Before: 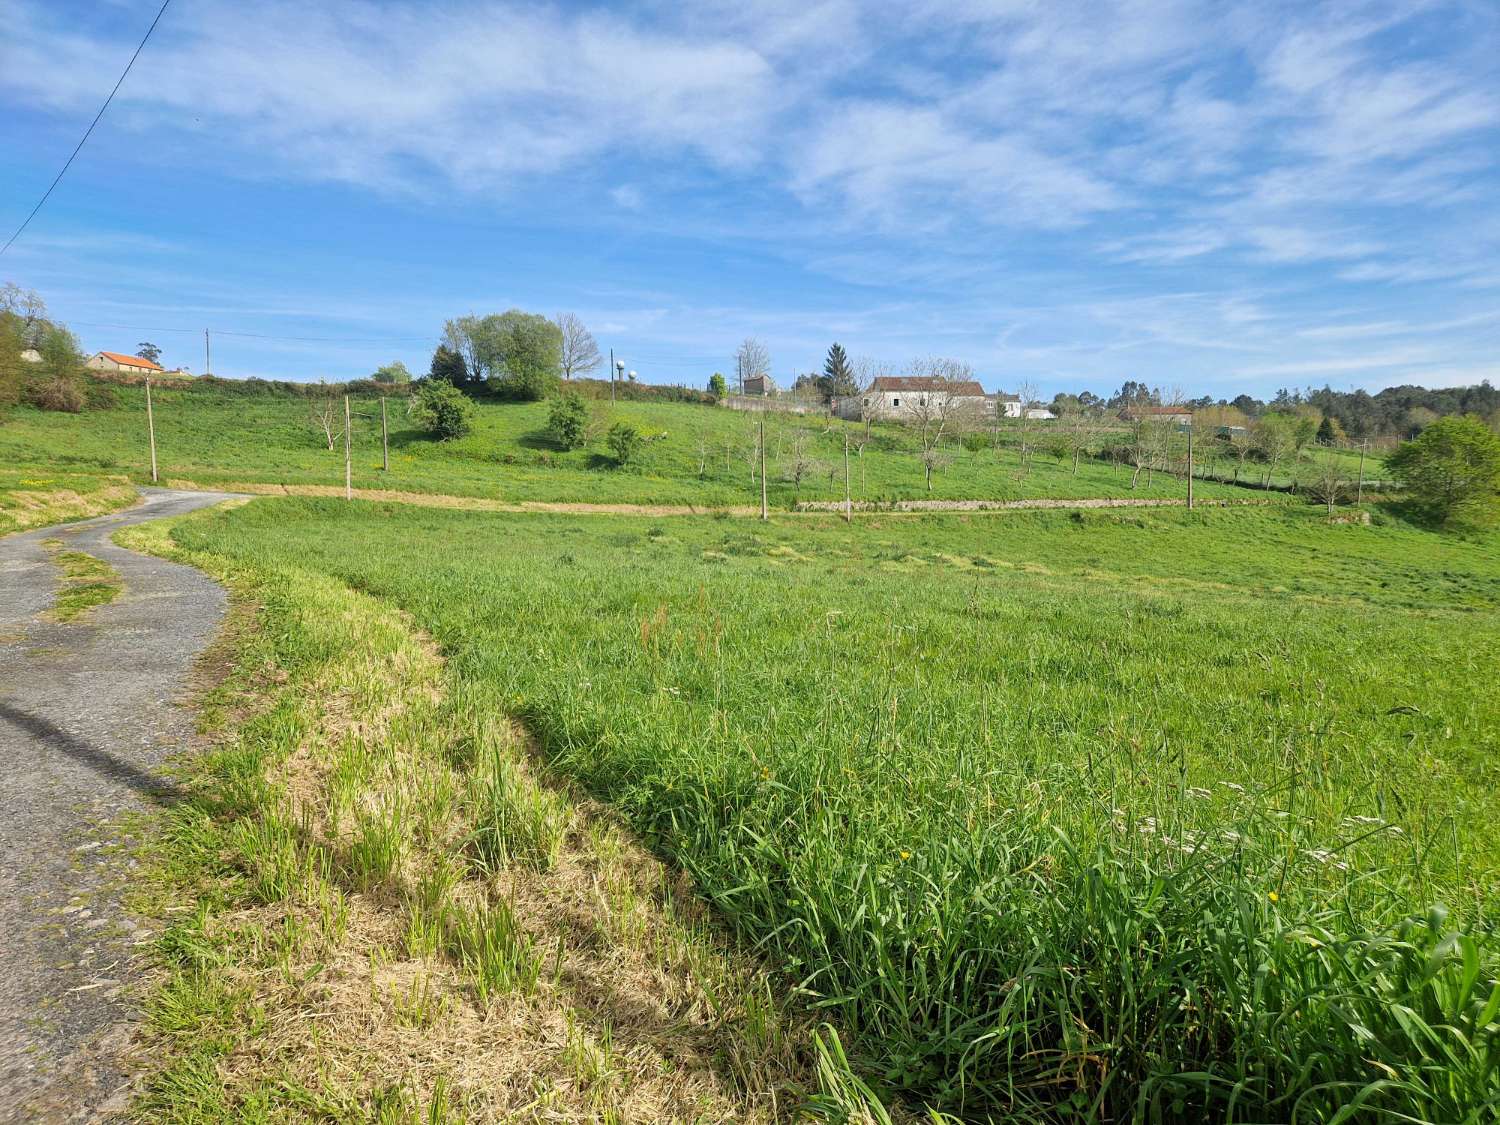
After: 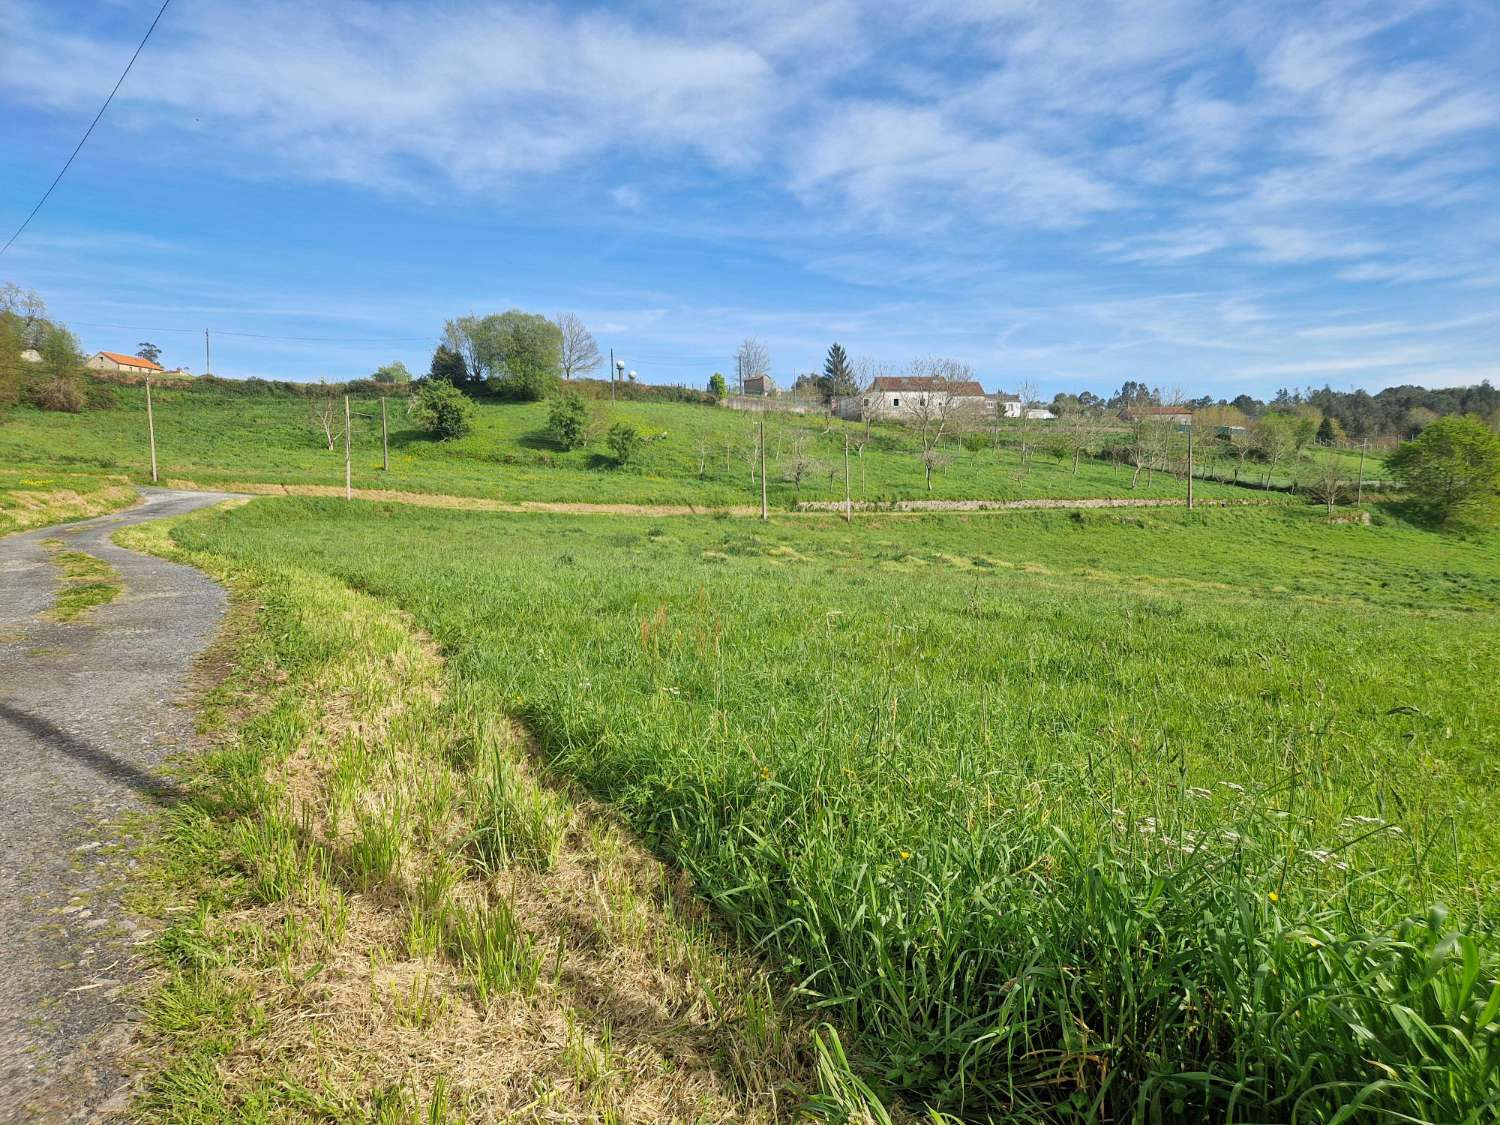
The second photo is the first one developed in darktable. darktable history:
shadows and highlights: shadows 24.97, highlights -24.54
